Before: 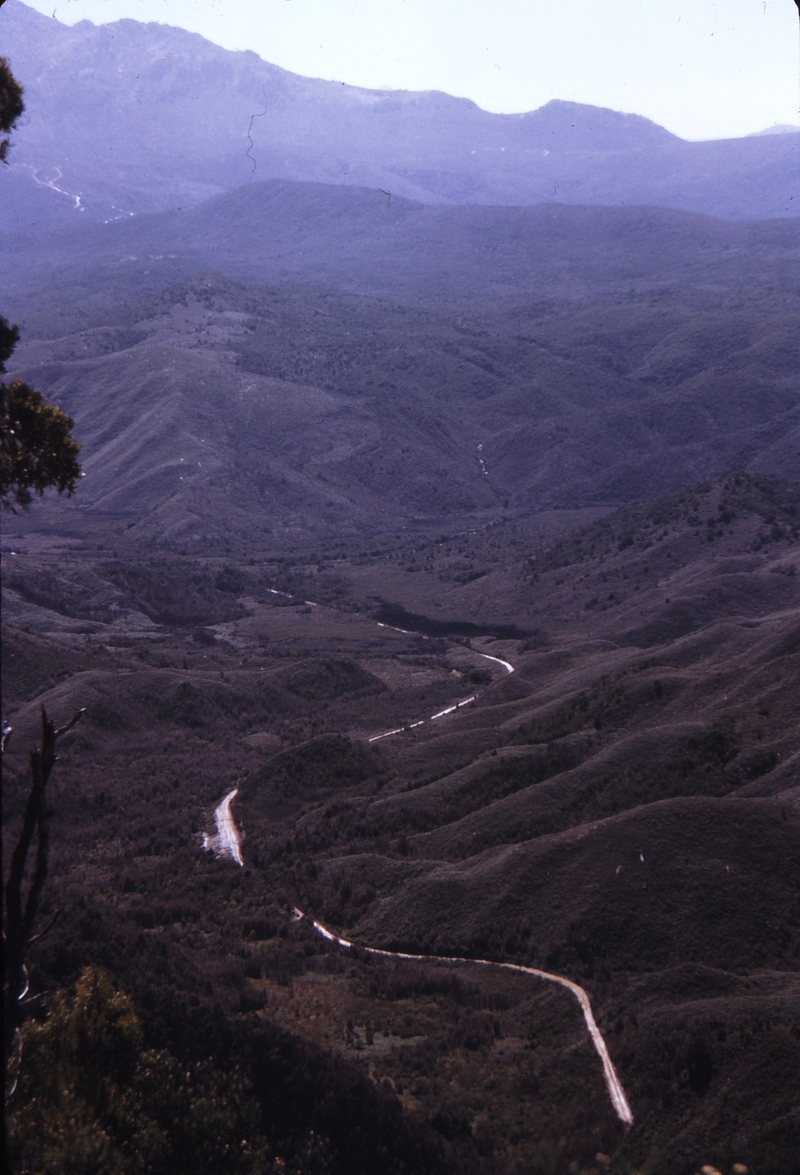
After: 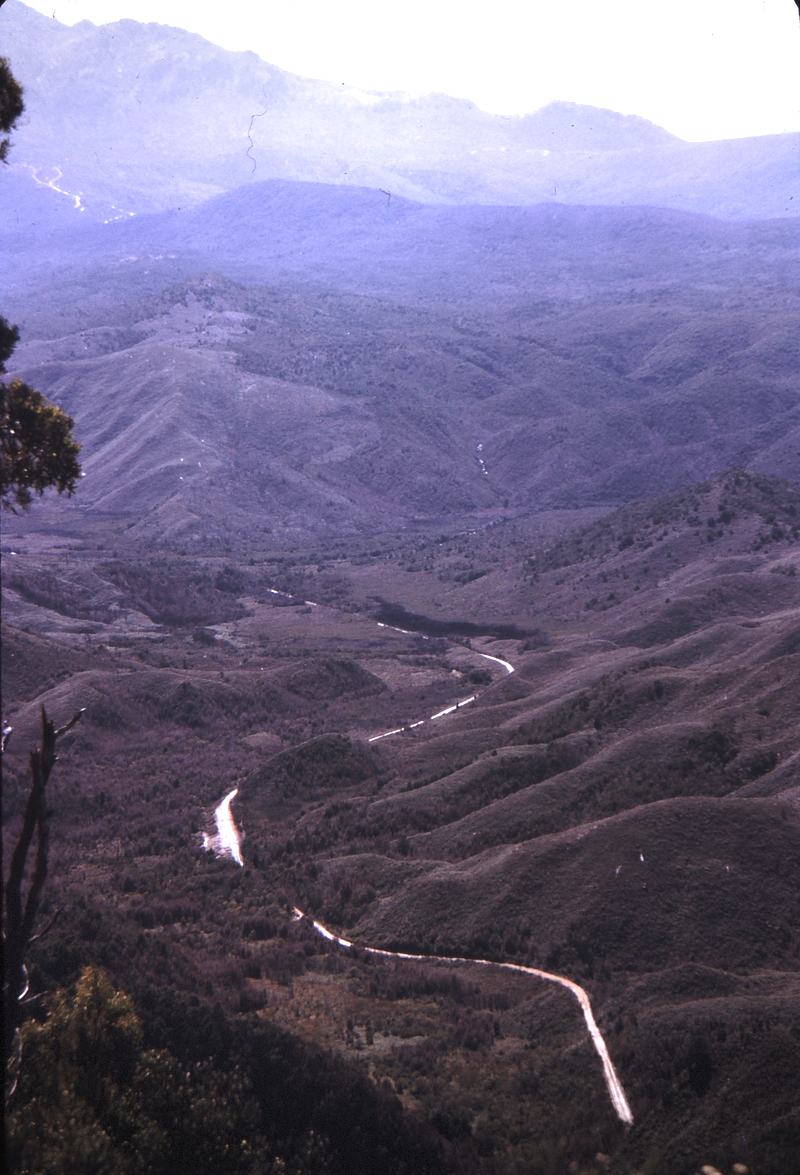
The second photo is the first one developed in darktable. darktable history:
vignetting: fall-off start 100%, brightness -0.406, saturation -0.3, width/height ratio 1.324, dithering 8-bit output, unbound false
exposure: black level correction 0, exposure 1.2 EV, compensate exposure bias true, compensate highlight preservation false
